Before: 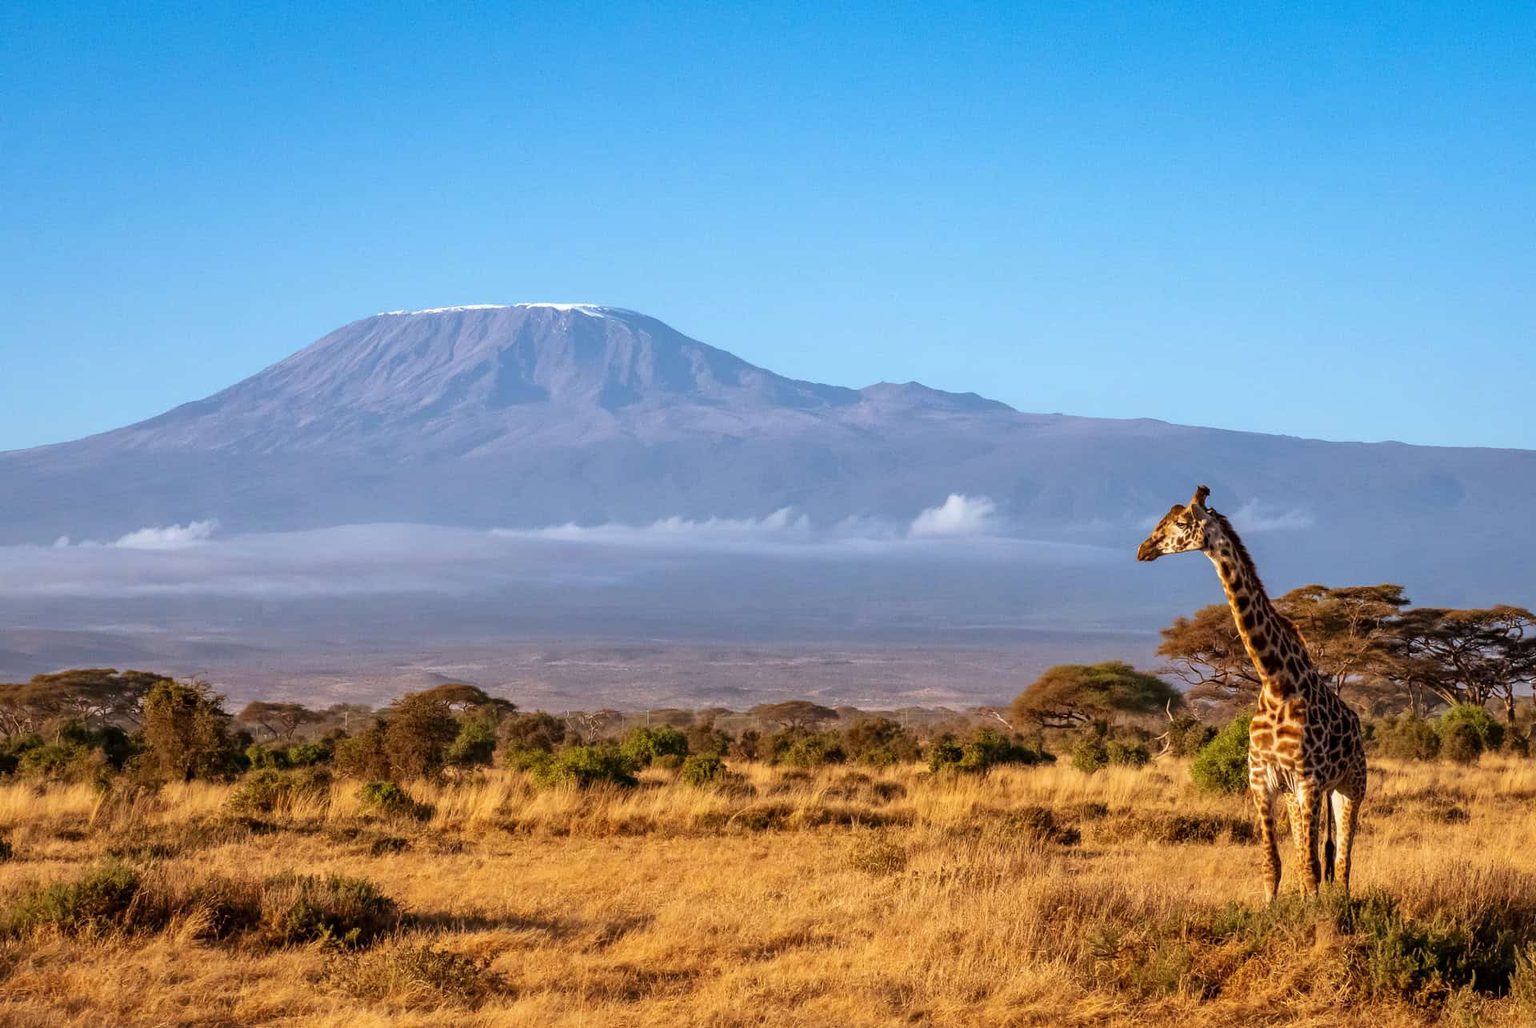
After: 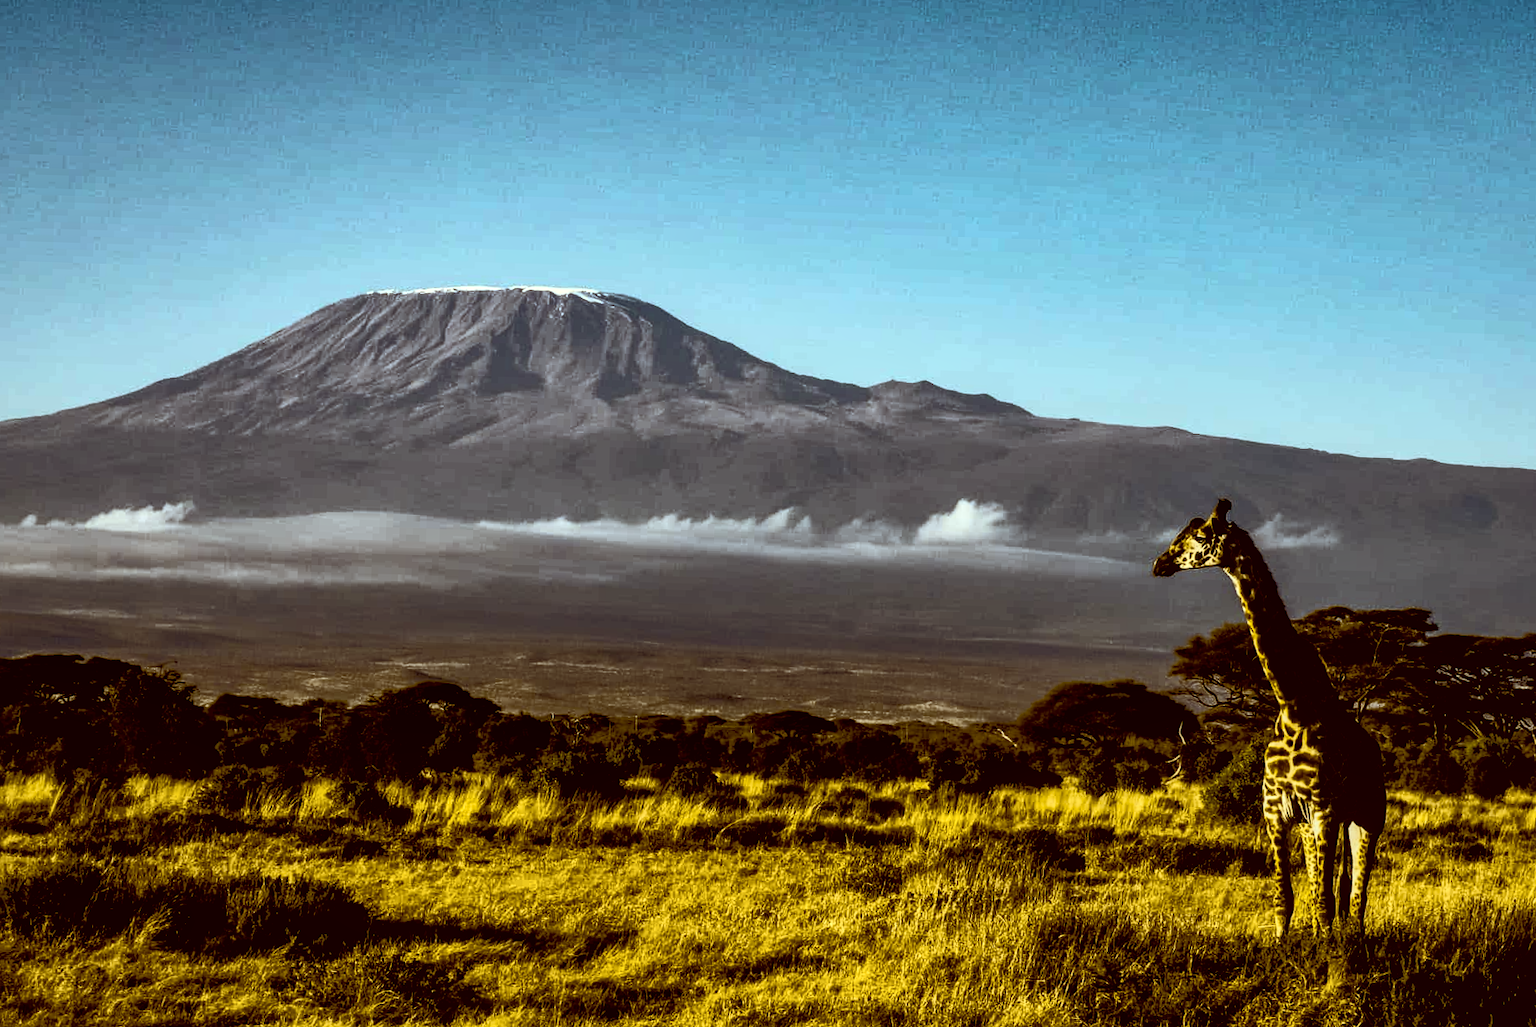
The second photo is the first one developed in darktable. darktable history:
contrast brightness saturation: contrast 0.237, brightness 0.264, saturation 0.374
local contrast: on, module defaults
exposure: black level correction 0.099, exposure -0.09 EV, compensate highlight preservation false
color balance rgb: linear chroma grading › global chroma 8.798%, perceptual saturation grading › global saturation 20%, perceptual saturation grading › highlights -49.882%, perceptual saturation grading › shadows 25.587%, perceptual brilliance grading › highlights 1.839%, perceptual brilliance grading › mid-tones -49.856%, perceptual brilliance grading › shadows -50.003%, global vibrance 24.978%, contrast 9.696%
tone curve: curves: ch1 [(0, 0) (0.173, 0.145) (0.467, 0.477) (0.808, 0.611) (1, 1)]; ch2 [(0, 0) (0.255, 0.314) (0.498, 0.509) (0.694, 0.64) (1, 1)], color space Lab, independent channels, preserve colors none
color correction: highlights a* -5.57, highlights b* 9.8, shadows a* 9.57, shadows b* 24.96
crop and rotate: angle -1.79°
shadows and highlights: radius 109.35, shadows 23.82, highlights -58.89, highlights color adjustment 89.13%, low approximation 0.01, soften with gaussian
